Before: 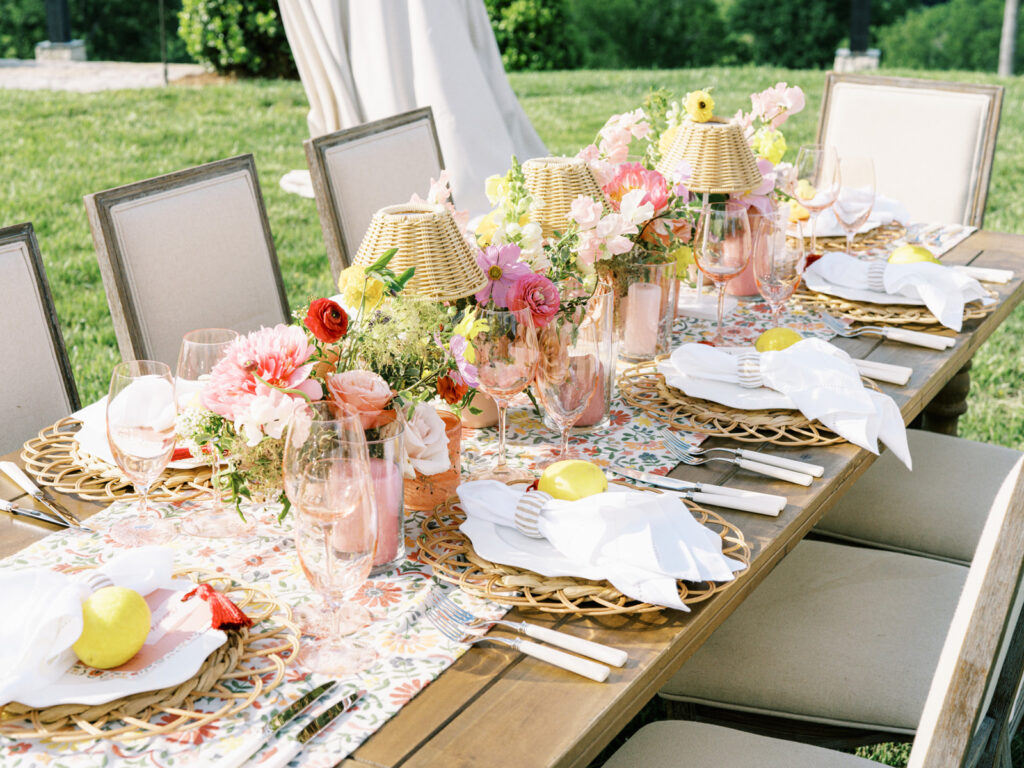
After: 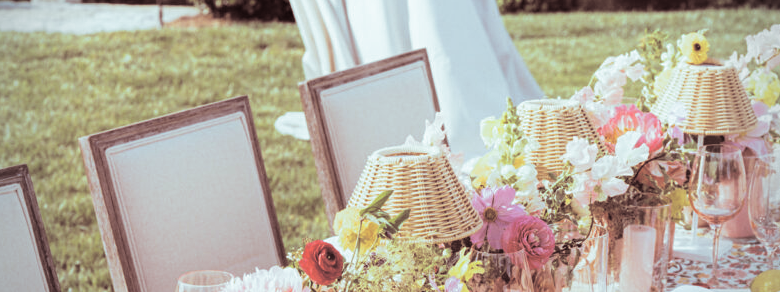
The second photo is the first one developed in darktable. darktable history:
split-toning: shadows › saturation 0.3, highlights › hue 180°, highlights › saturation 0.3, compress 0%
crop: left 0.579%, top 7.627%, right 23.167%, bottom 54.275%
exposure: compensate highlight preservation false
vignetting: on, module defaults
white balance: red 0.967, blue 1.049
contrast equalizer: y [[0.439, 0.44, 0.442, 0.457, 0.493, 0.498], [0.5 ×6], [0.5 ×6], [0 ×6], [0 ×6]], mix 0.76
